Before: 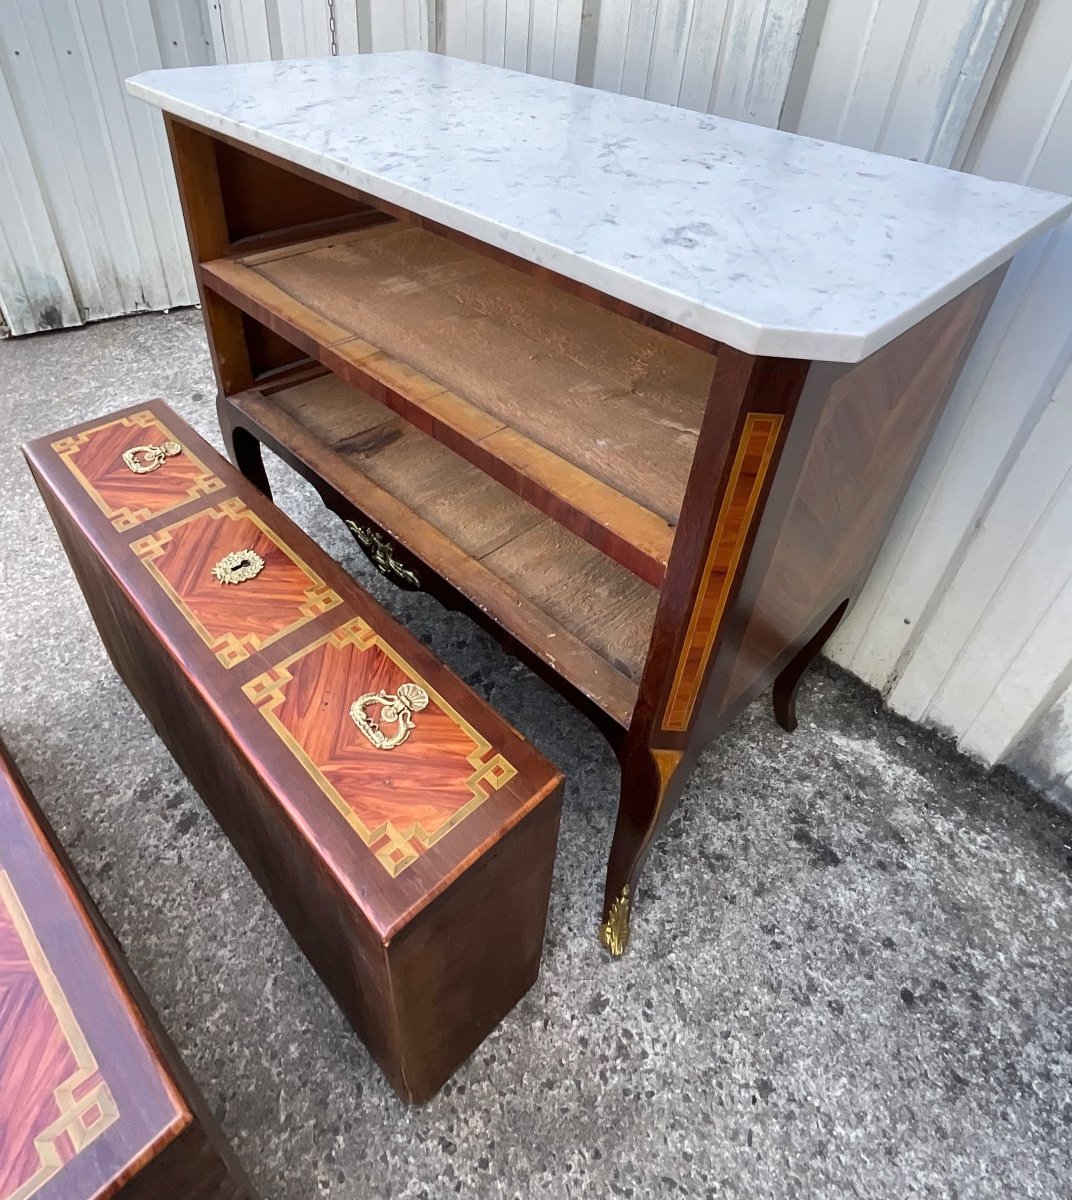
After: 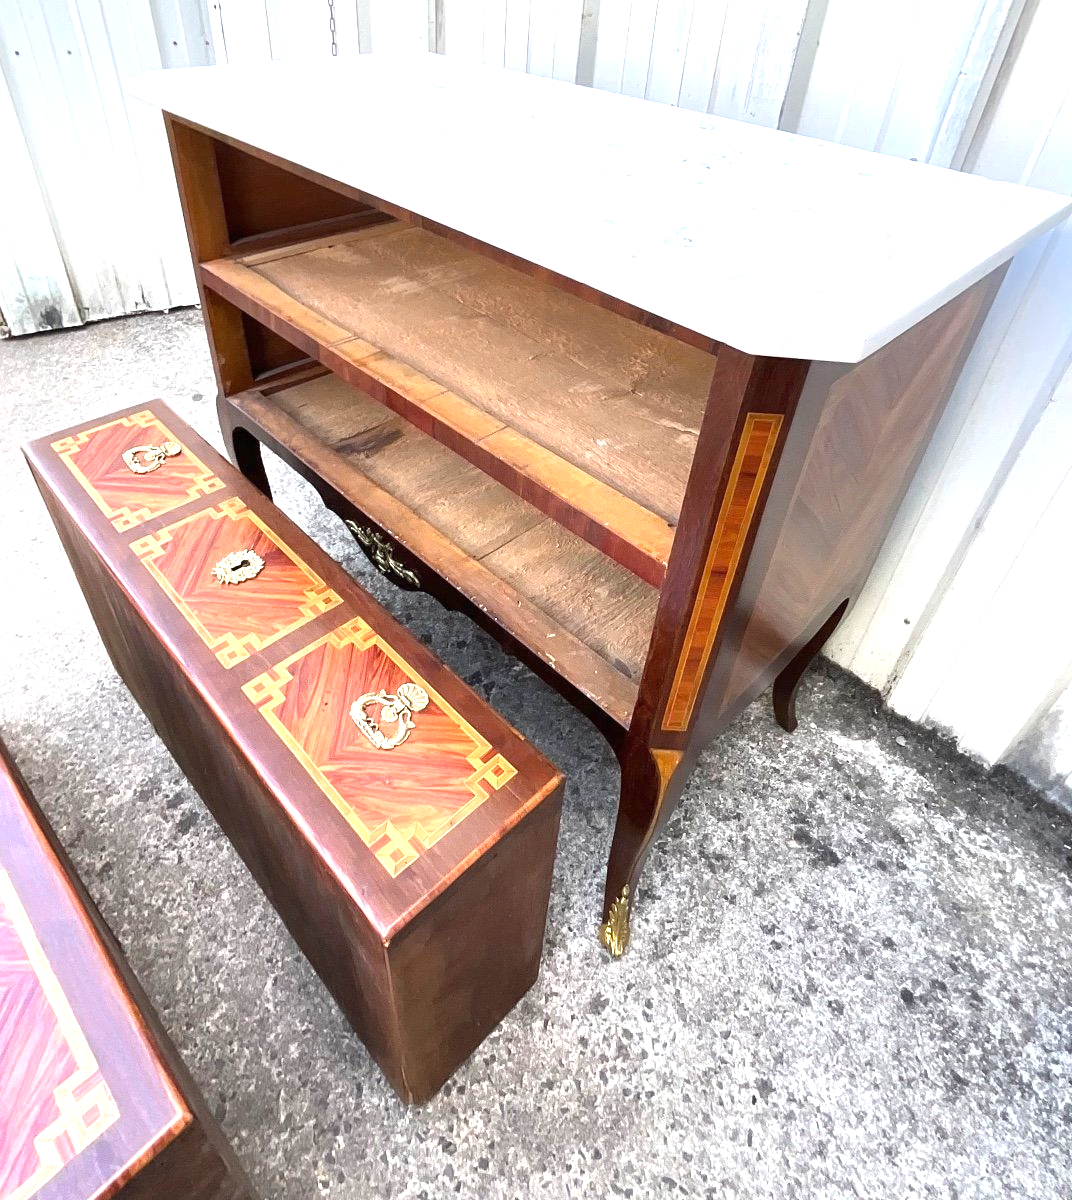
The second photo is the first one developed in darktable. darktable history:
exposure: black level correction 0, exposure 1.107 EV, compensate highlight preservation false
tone equalizer: mask exposure compensation -0.496 EV
